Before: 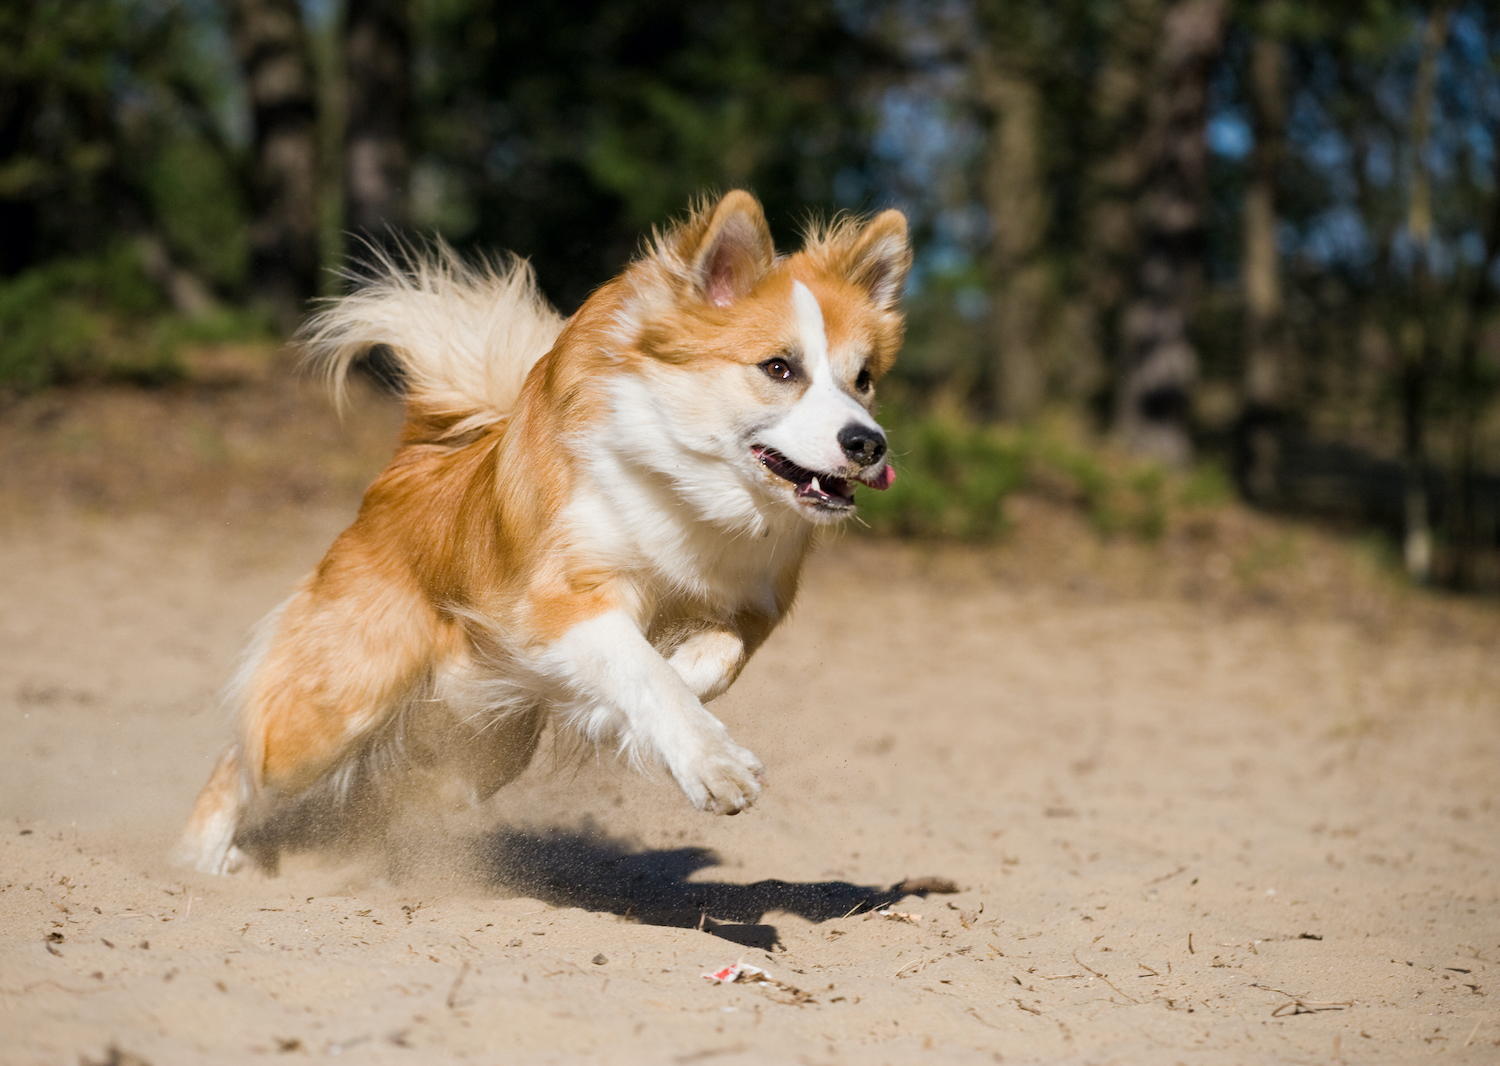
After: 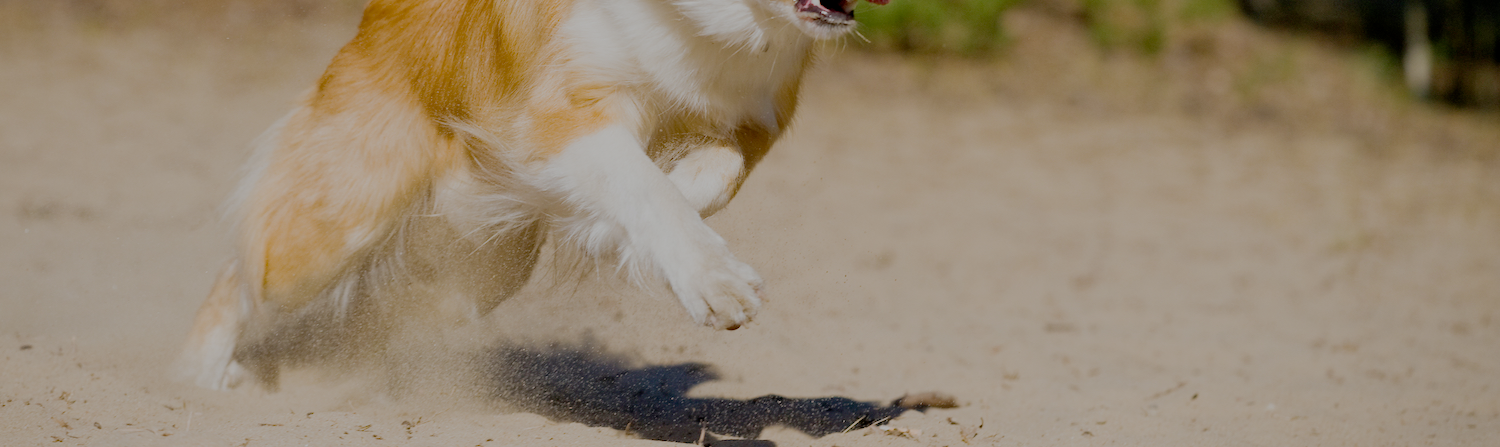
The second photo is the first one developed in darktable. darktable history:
white balance: emerald 1
filmic rgb: black relative exposure -7 EV, white relative exposure 6 EV, threshold 3 EV, target black luminance 0%, hardness 2.73, latitude 61.22%, contrast 0.691, highlights saturation mix 10%, shadows ↔ highlights balance -0.073%, preserve chrominance no, color science v4 (2020), iterations of high-quality reconstruction 10, contrast in shadows soft, contrast in highlights soft, enable highlight reconstruction true
crop: top 45.551%, bottom 12.262%
